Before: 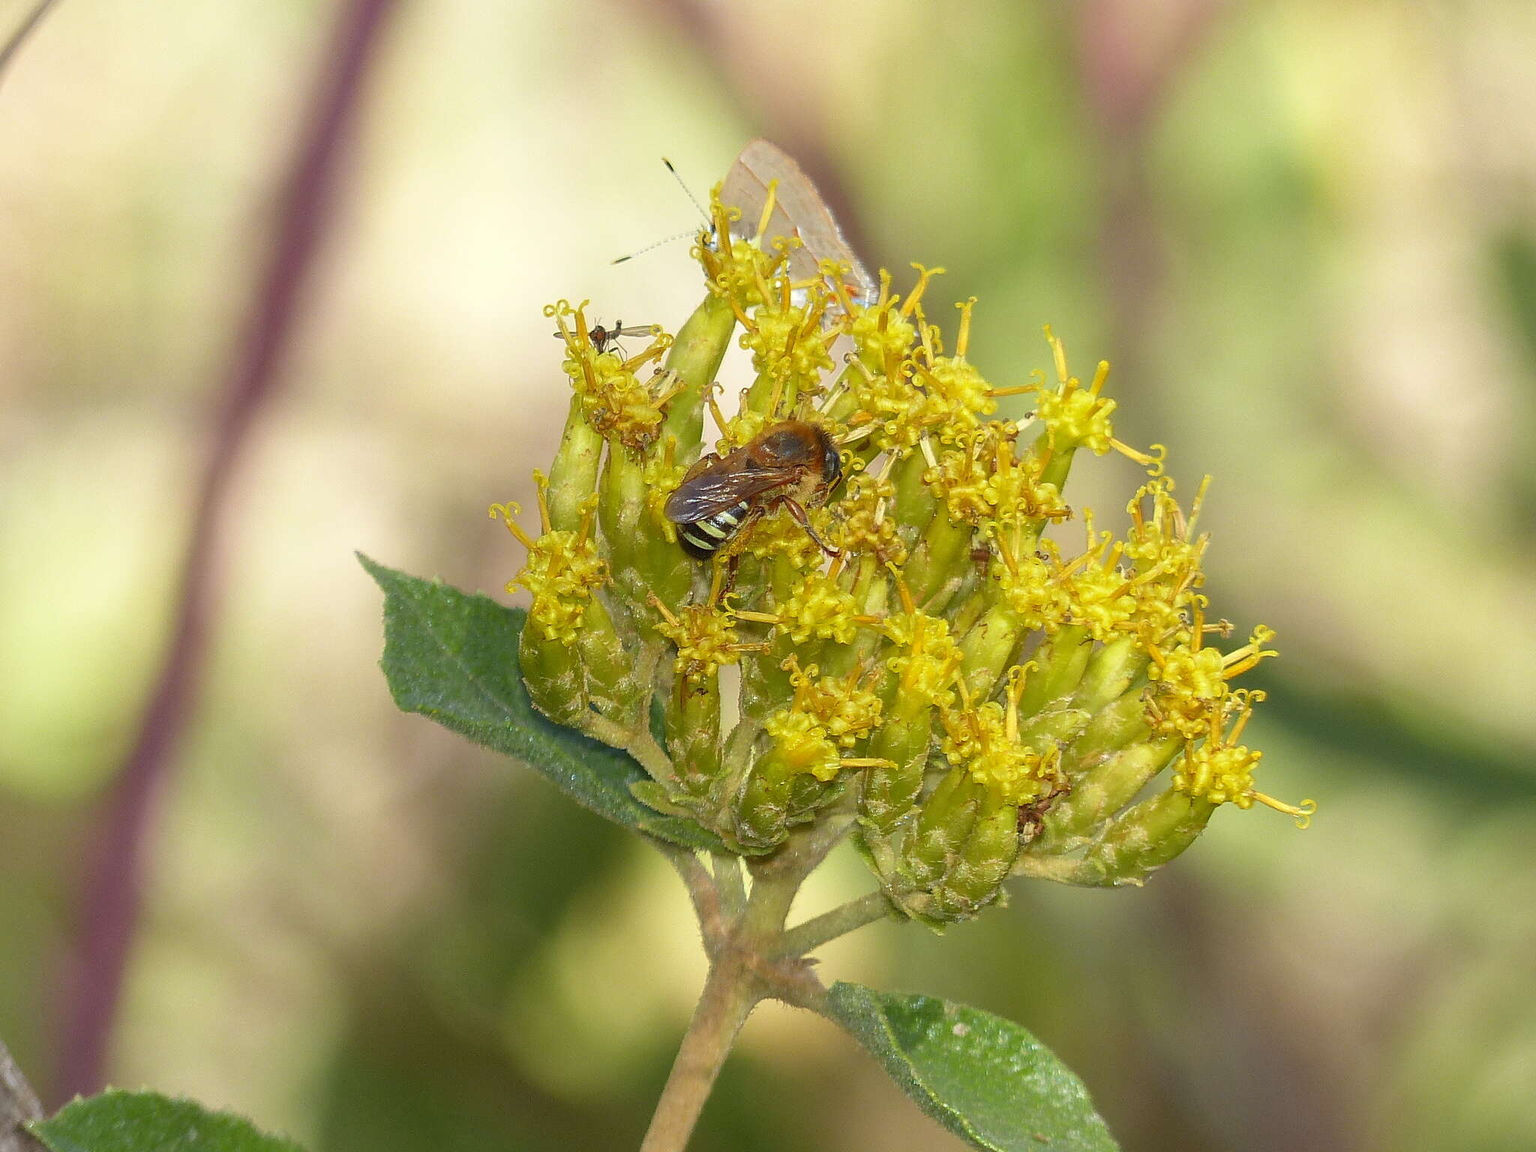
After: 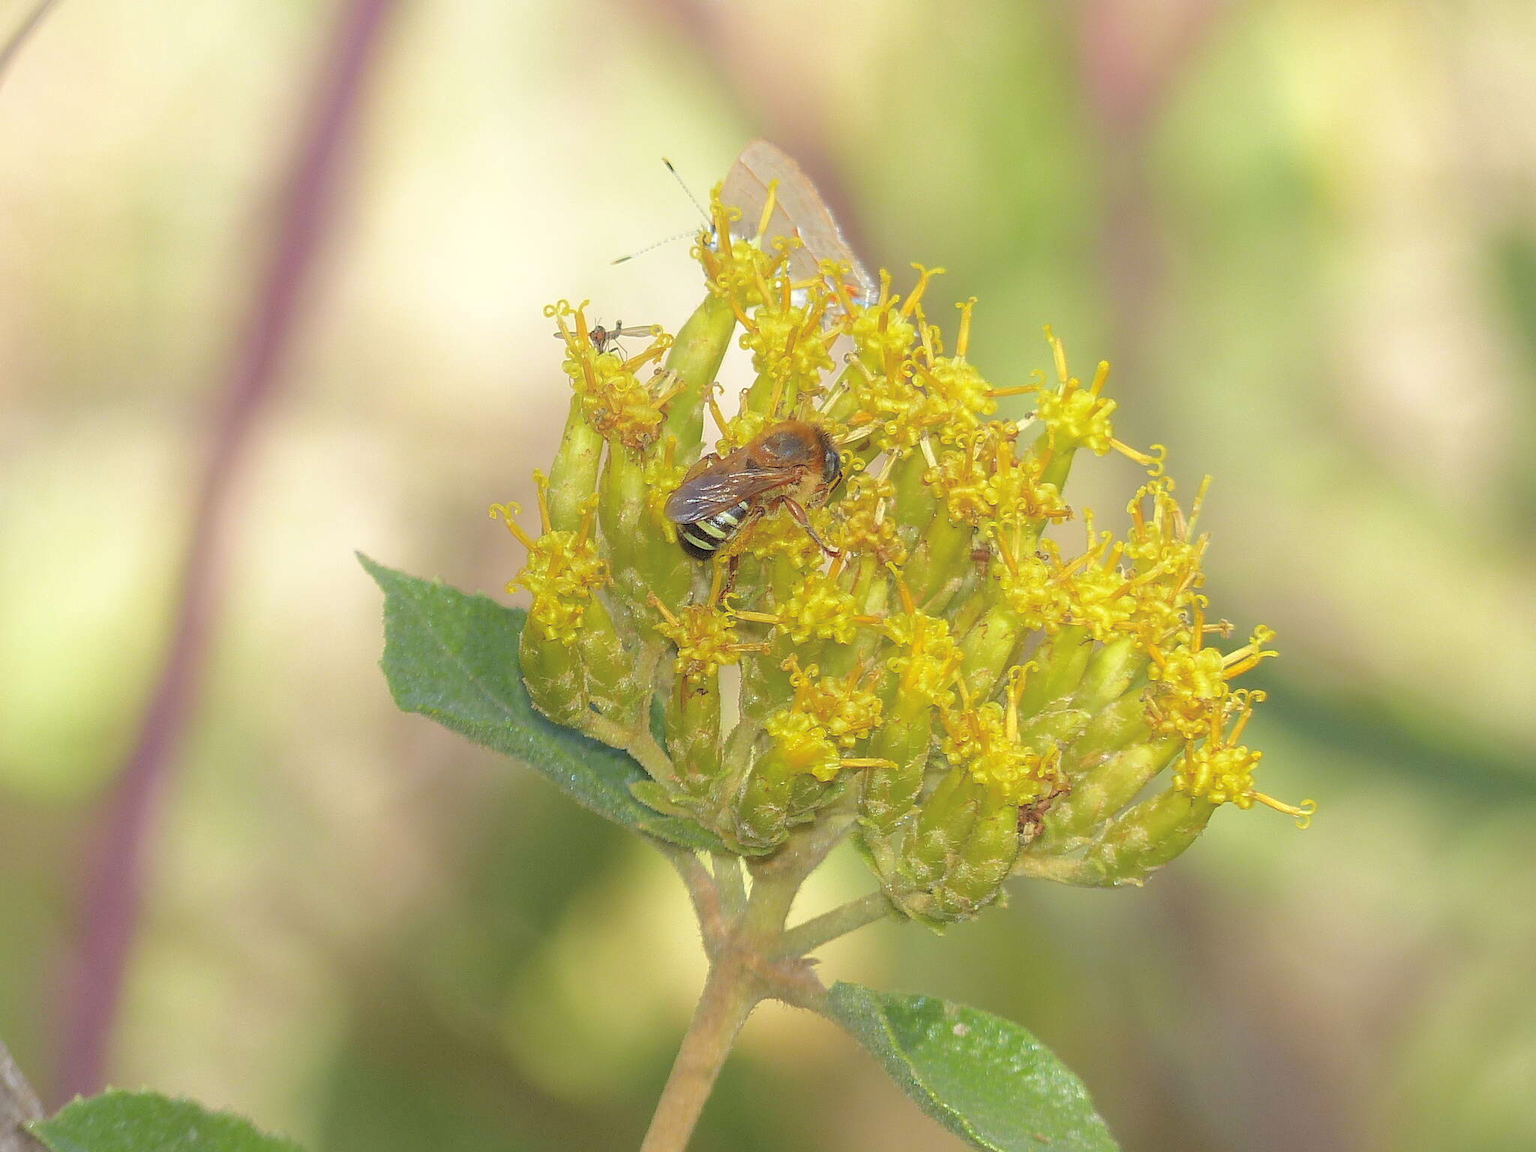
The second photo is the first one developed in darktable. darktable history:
shadows and highlights: radius 91.53, shadows -14.67, white point adjustment 0.233, highlights 33.07, compress 48.61%, soften with gaussian
tone curve: curves: ch0 [(0, 0) (0.004, 0.008) (0.077, 0.156) (0.169, 0.29) (0.774, 0.774) (1, 1)], color space Lab, independent channels, preserve colors none
